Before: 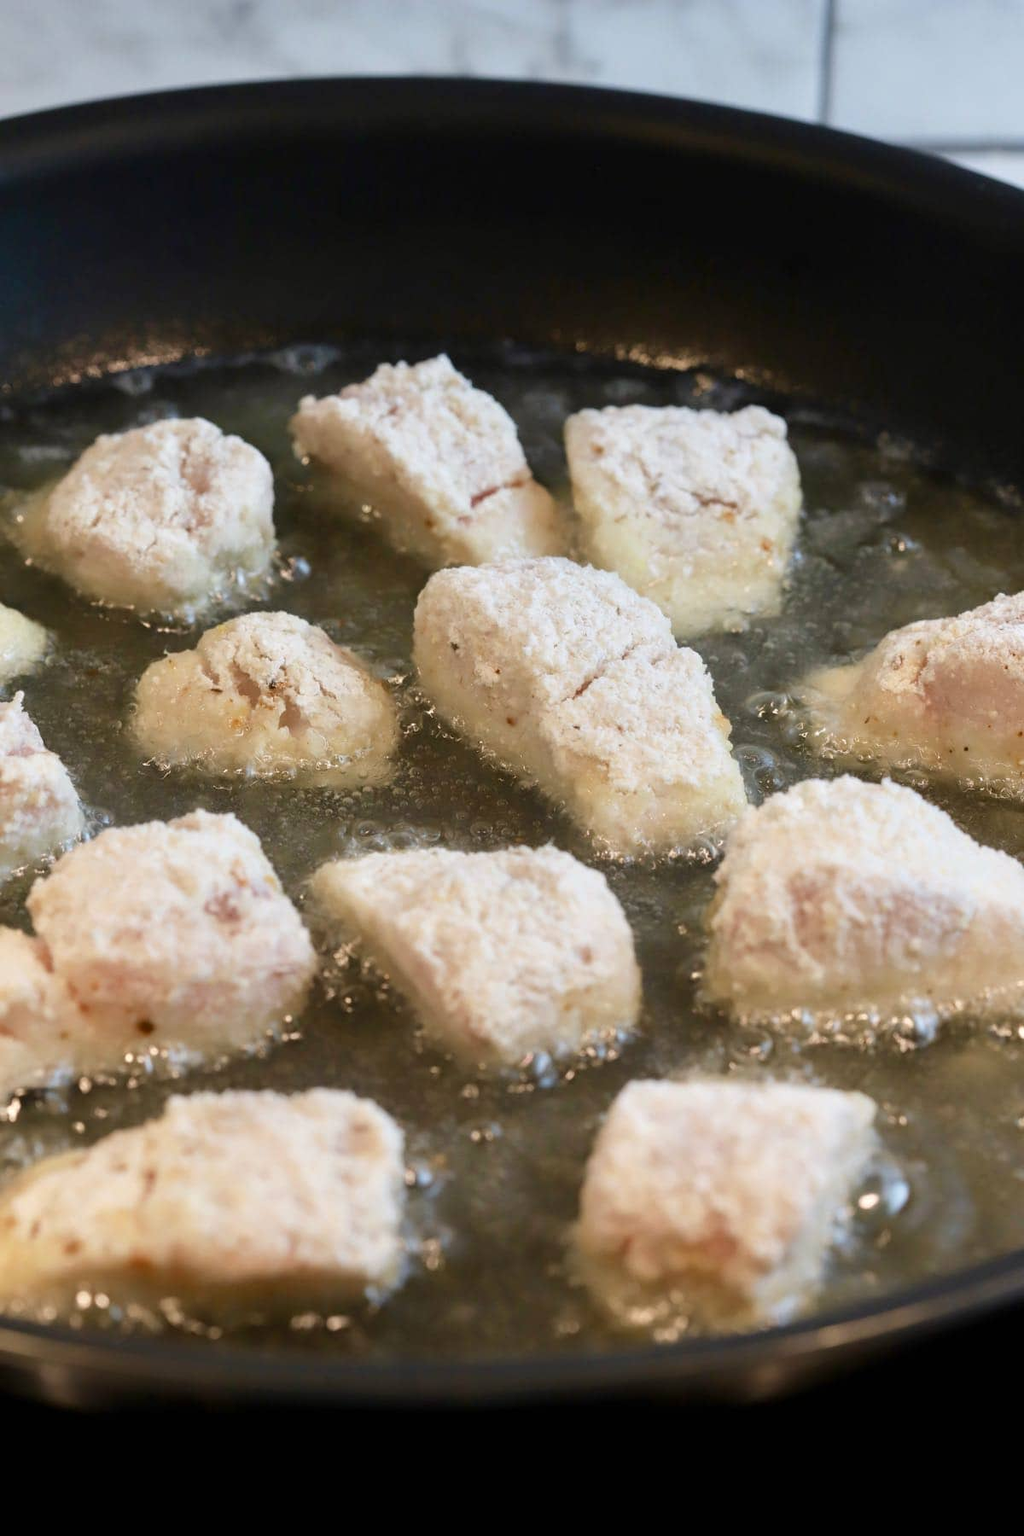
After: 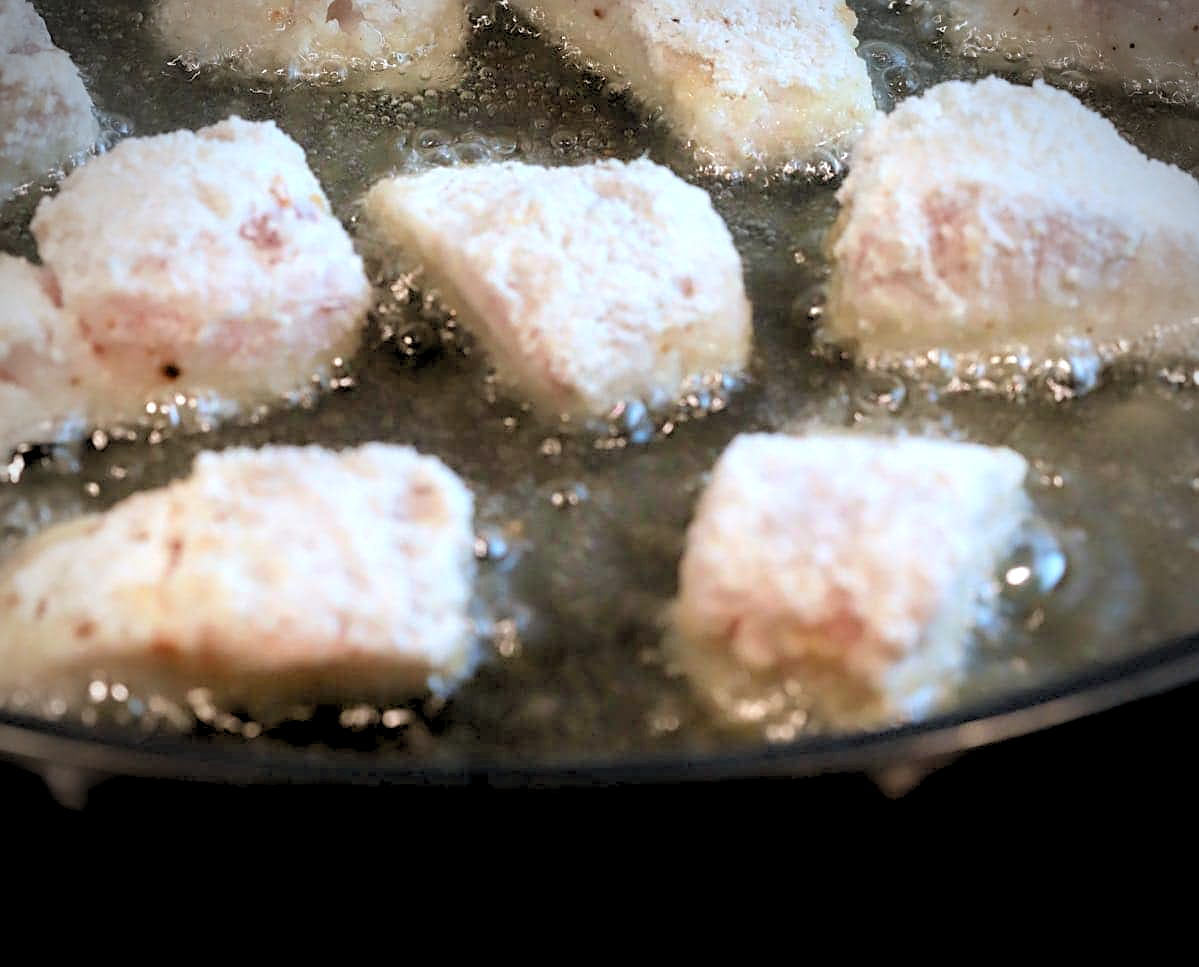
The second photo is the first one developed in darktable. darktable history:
rgb levels: levels [[0.029, 0.461, 0.922], [0, 0.5, 1], [0, 0.5, 1]]
sharpen: on, module defaults
color calibration: output R [0.972, 0.068, -0.094, 0], output G [-0.178, 1.216, -0.086, 0], output B [0.095, -0.136, 0.98, 0], illuminant custom, x 0.371, y 0.381, temperature 4283.16 K
crop and rotate: top 46.237%
vignetting: fall-off start 75%, brightness -0.692, width/height ratio 1.084
exposure: black level correction 0, exposure 0.3 EV, compensate highlight preservation false
